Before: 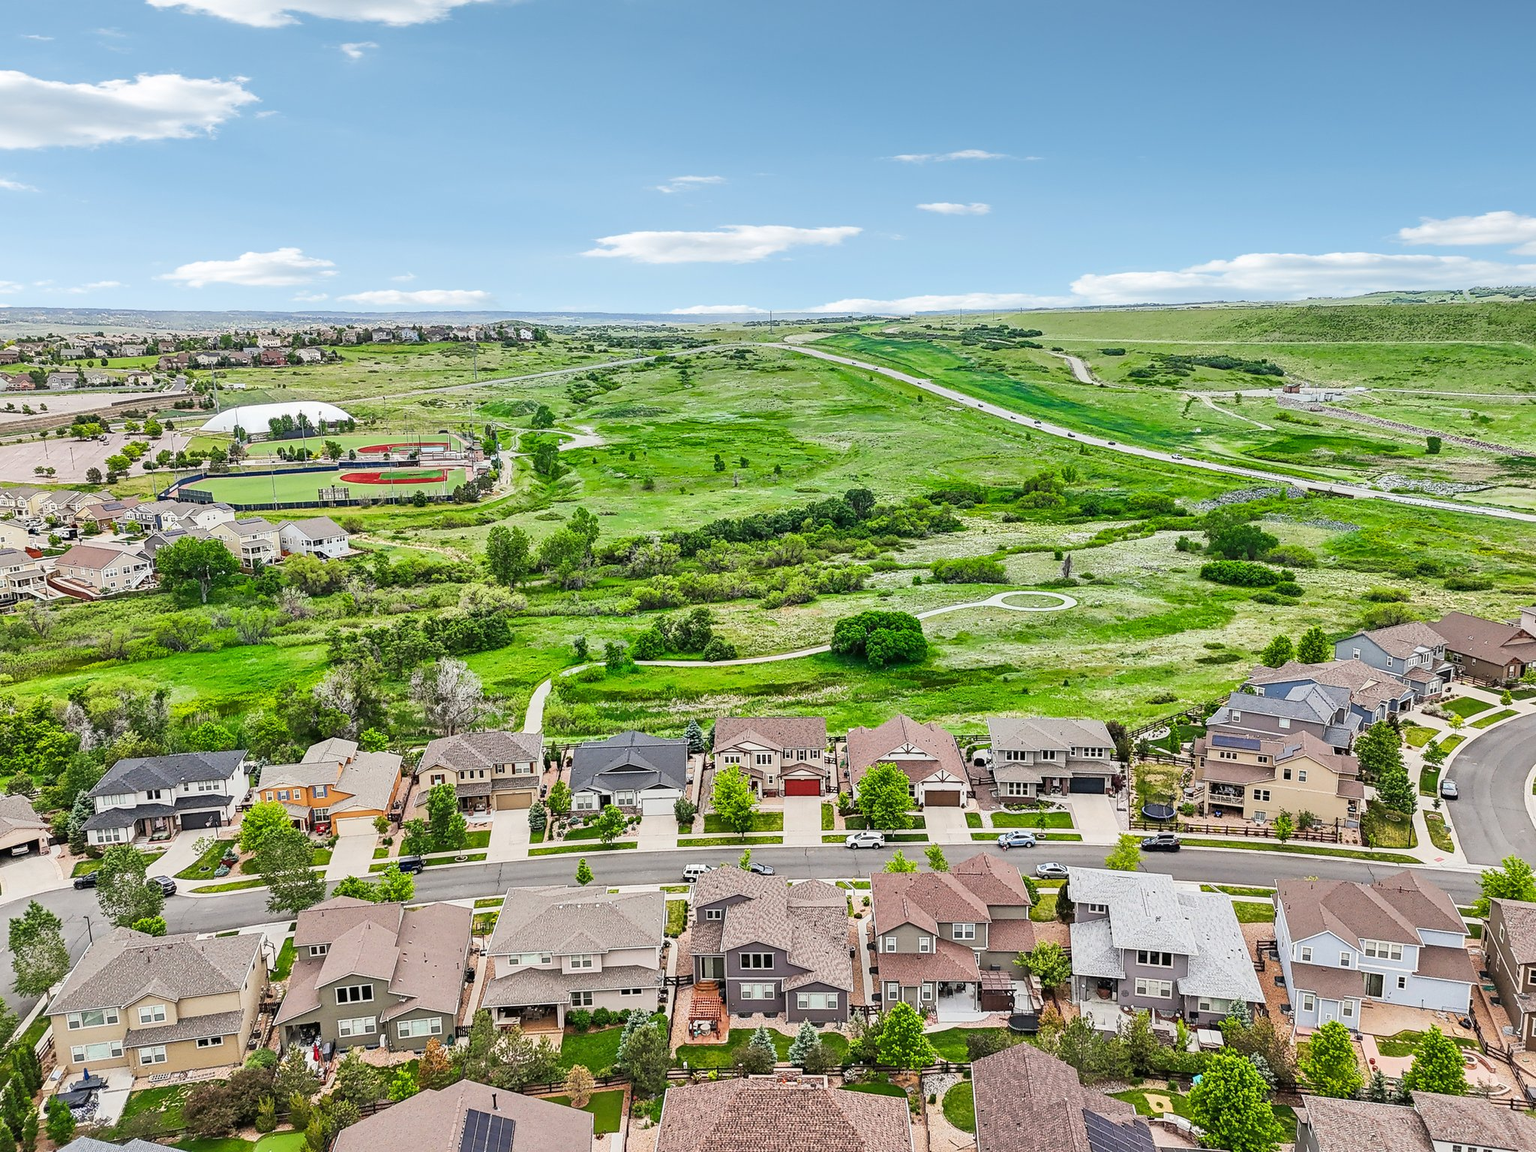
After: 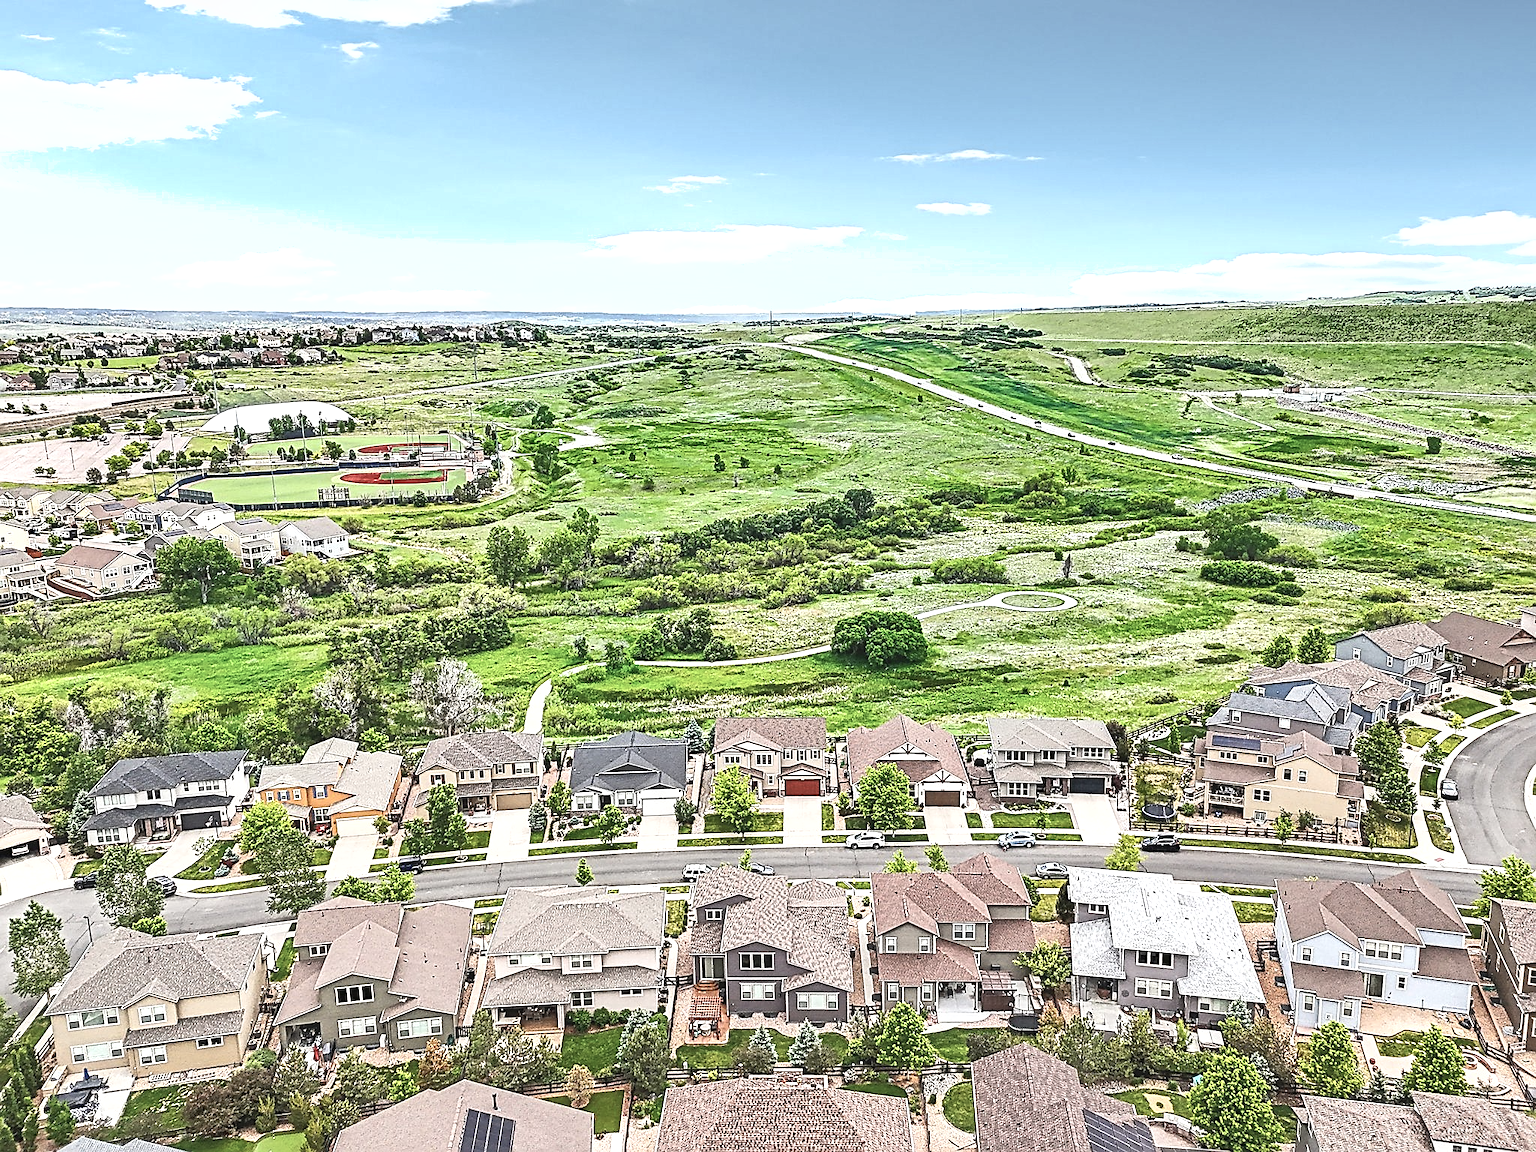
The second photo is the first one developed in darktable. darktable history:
contrast brightness saturation: contrast 0.096, saturation -0.353
exposure: exposure 0.772 EV, compensate highlight preservation false
contrast equalizer: y [[0.514, 0.573, 0.581, 0.508, 0.5, 0.5], [0.5 ×6], [0.5 ×6], [0 ×6], [0 ×6]], mix -0.996
base curve: curves: ch0 [(0, 0) (0.303, 0.277) (1, 1)]
shadows and highlights: low approximation 0.01, soften with gaussian
sharpen: on, module defaults
